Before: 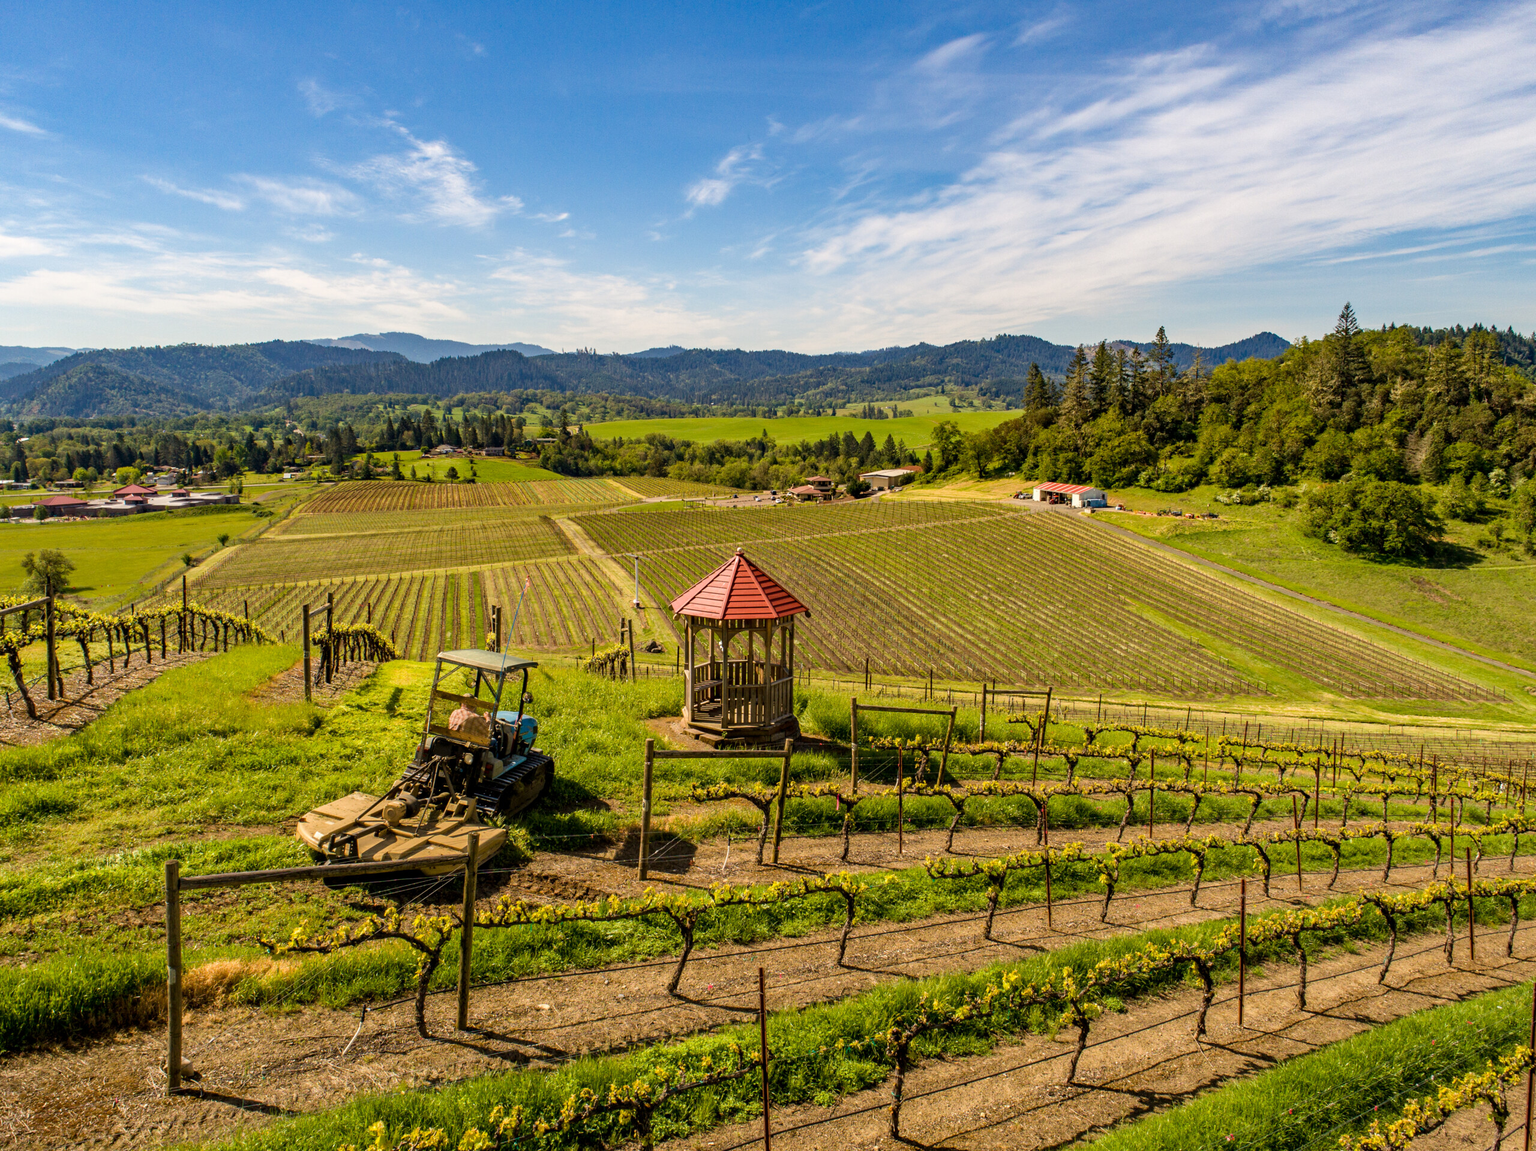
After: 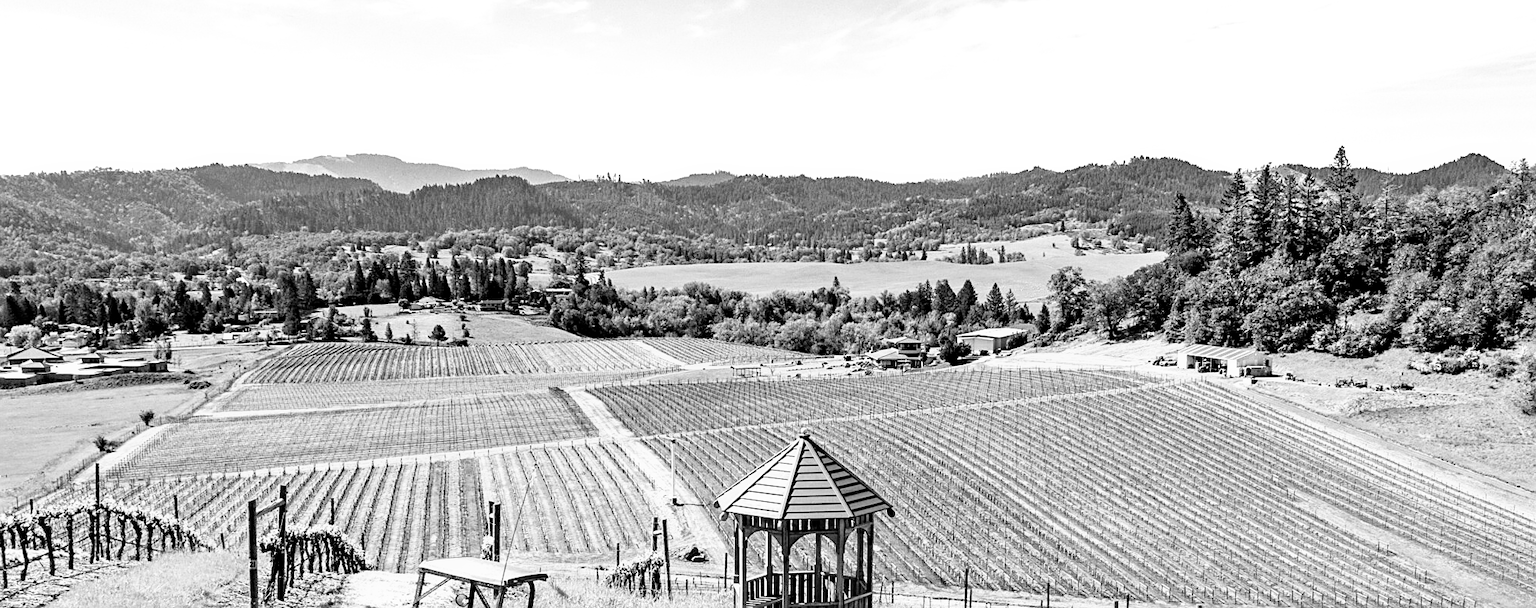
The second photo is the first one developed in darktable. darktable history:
crop: left 7.036%, top 18.398%, right 14.379%, bottom 40.043%
monochrome: on, module defaults
filmic rgb: middle gray luminance 8.8%, black relative exposure -6.3 EV, white relative exposure 2.7 EV, threshold 6 EV, target black luminance 0%, hardness 4.74, latitude 73.47%, contrast 1.332, shadows ↔ highlights balance 10.13%, add noise in highlights 0, preserve chrominance no, color science v3 (2019), use custom middle-gray values true, iterations of high-quality reconstruction 0, contrast in highlights soft, enable highlight reconstruction true
sharpen: on, module defaults
